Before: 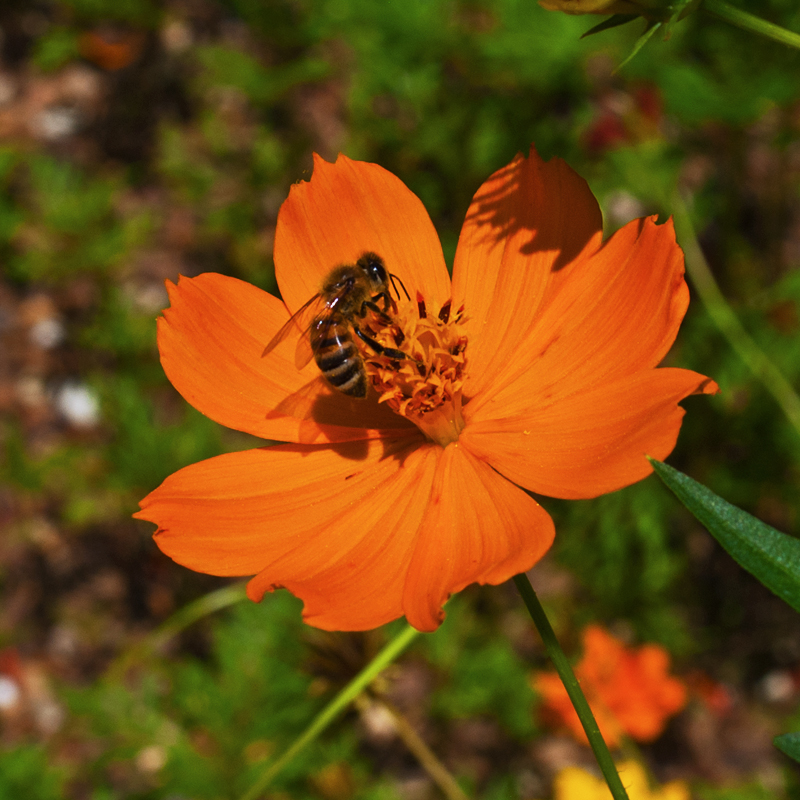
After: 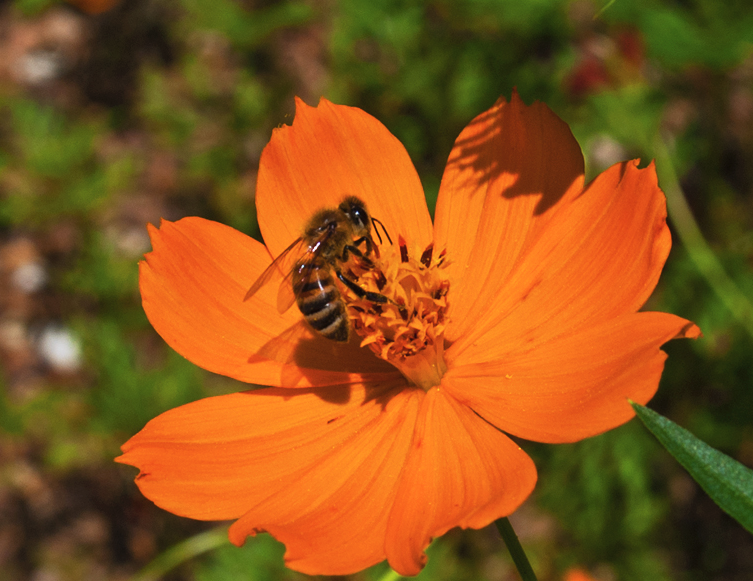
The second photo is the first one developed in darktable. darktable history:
contrast brightness saturation: contrast 0.05, brightness 0.066, saturation 0.005
crop: left 2.364%, top 7.022%, right 3.431%, bottom 20.257%
